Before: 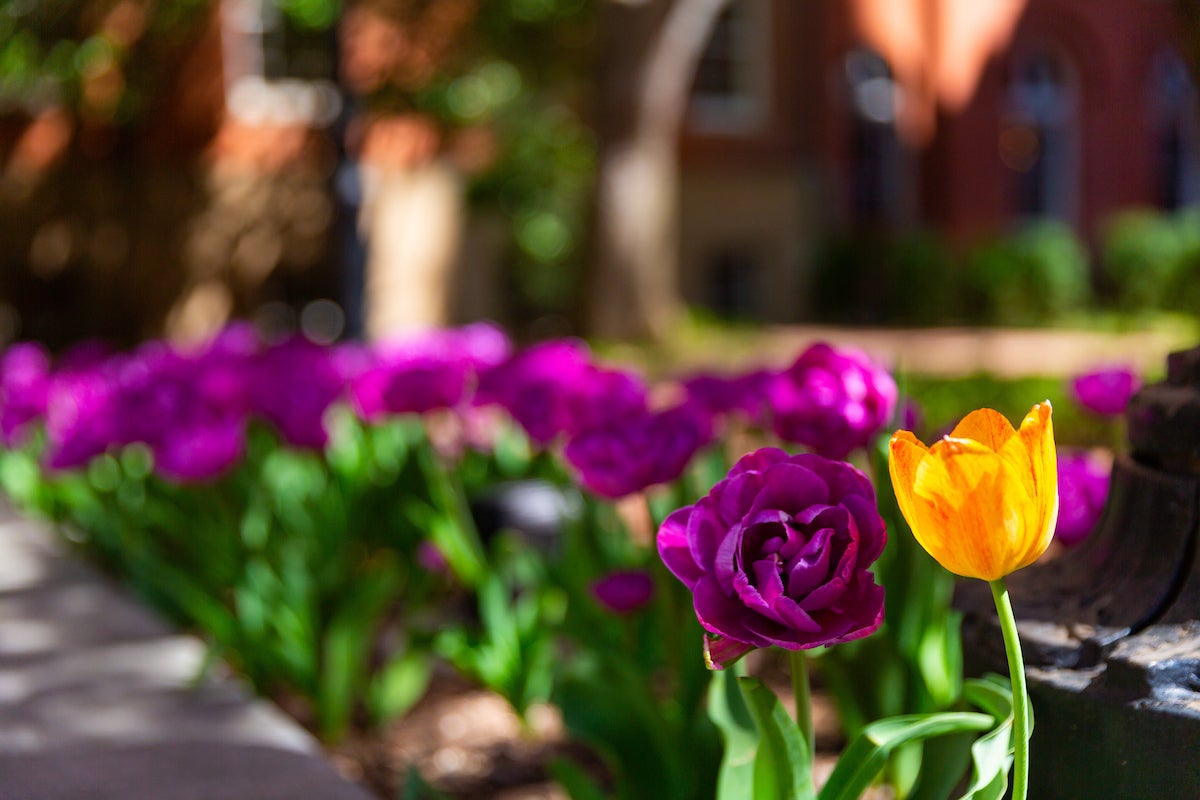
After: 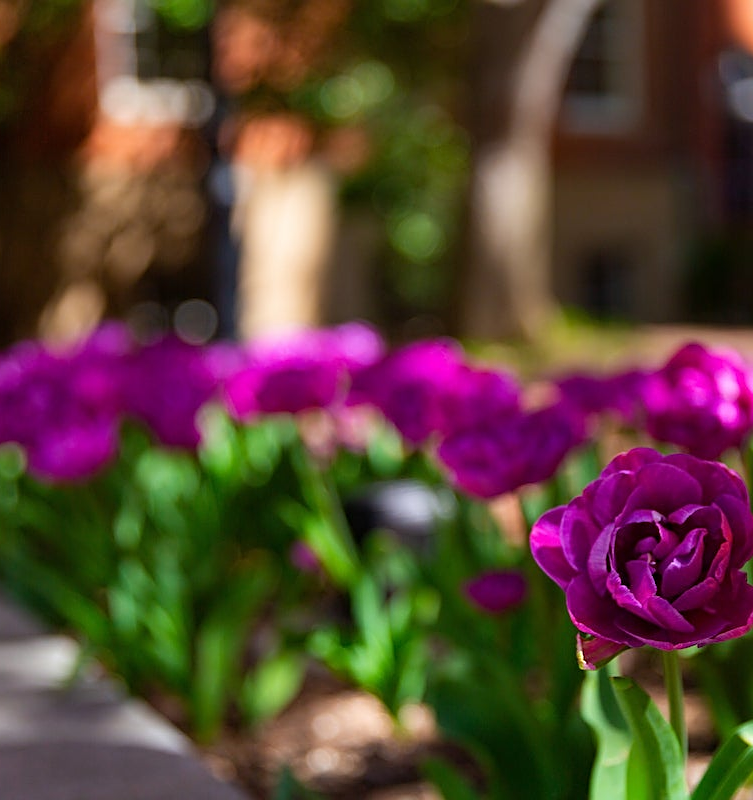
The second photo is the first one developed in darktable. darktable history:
sharpen: on, module defaults
crop: left 10.644%, right 26.528%
